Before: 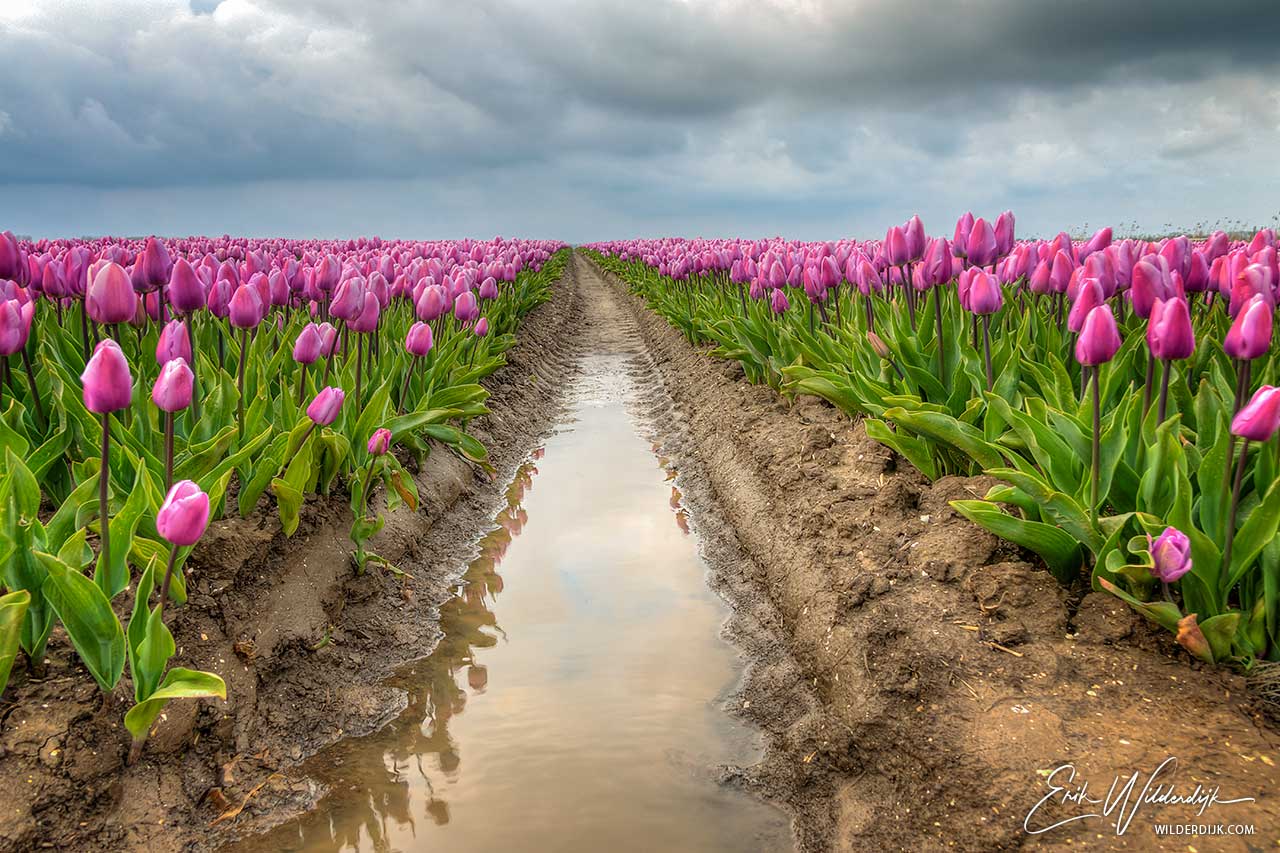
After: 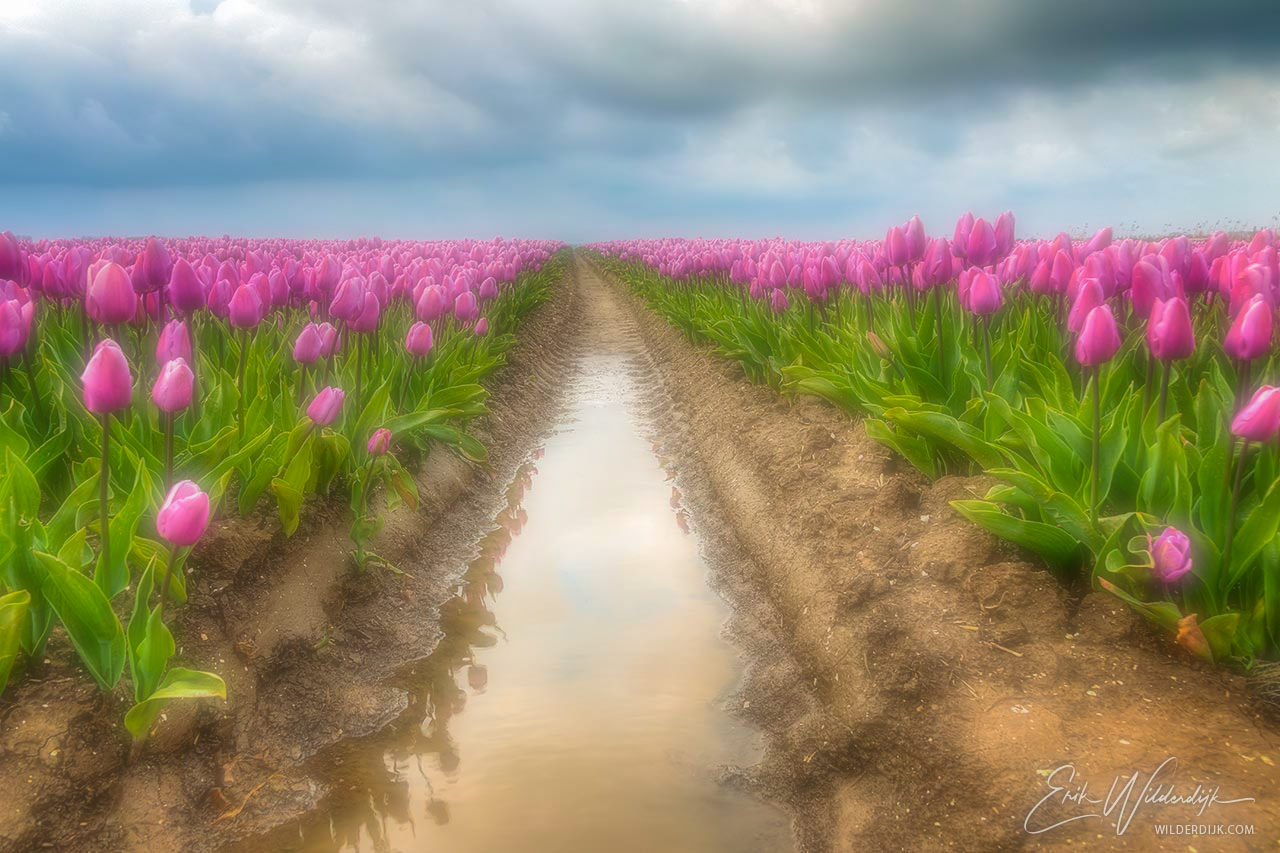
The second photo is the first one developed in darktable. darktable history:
color balance rgb: perceptual saturation grading › global saturation 10%, global vibrance 10%
velvia: on, module defaults
soften: on, module defaults
